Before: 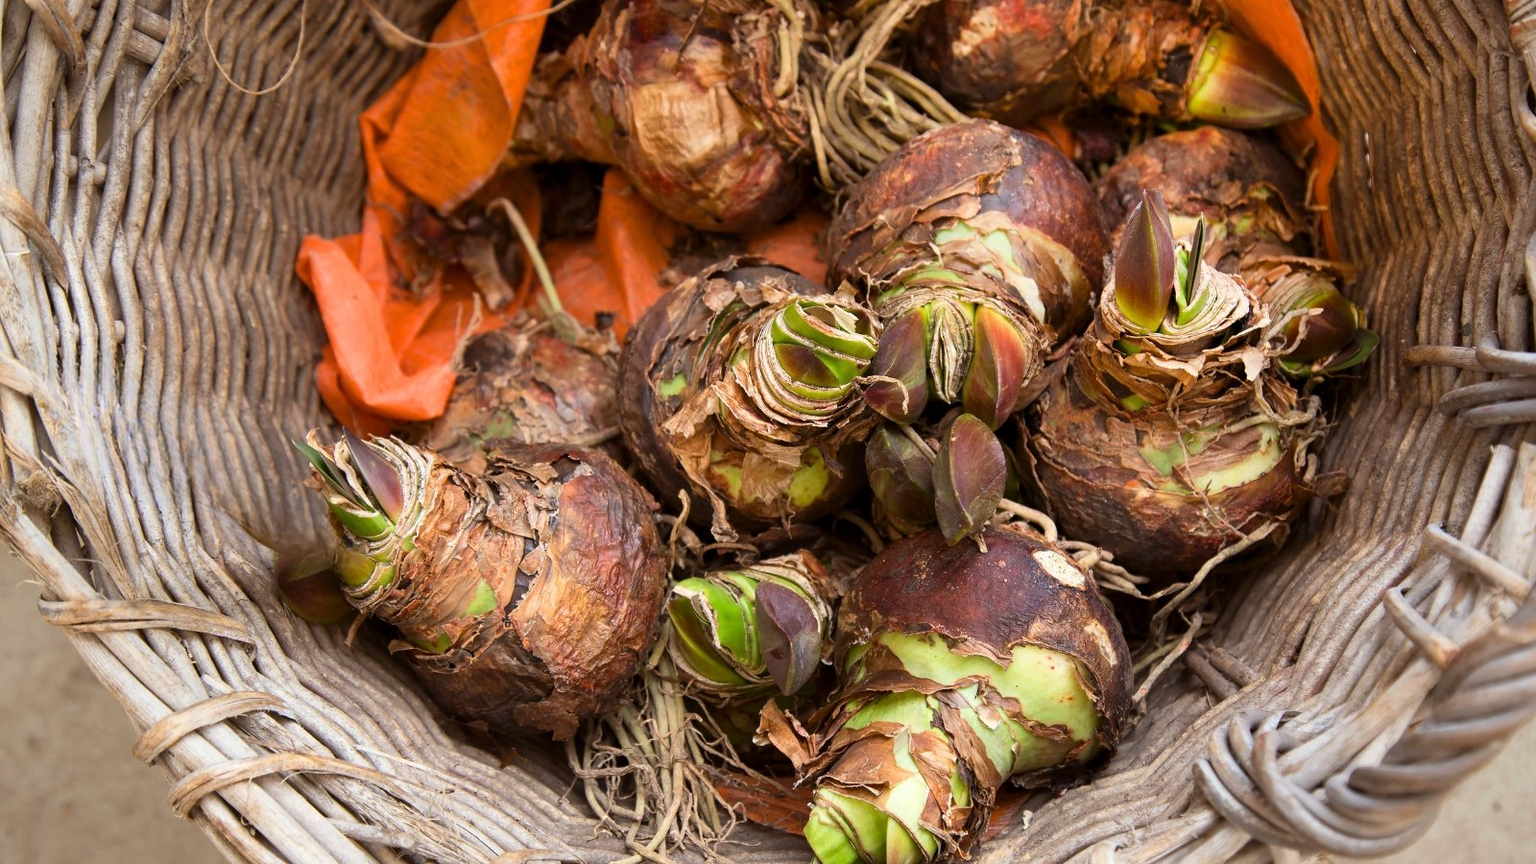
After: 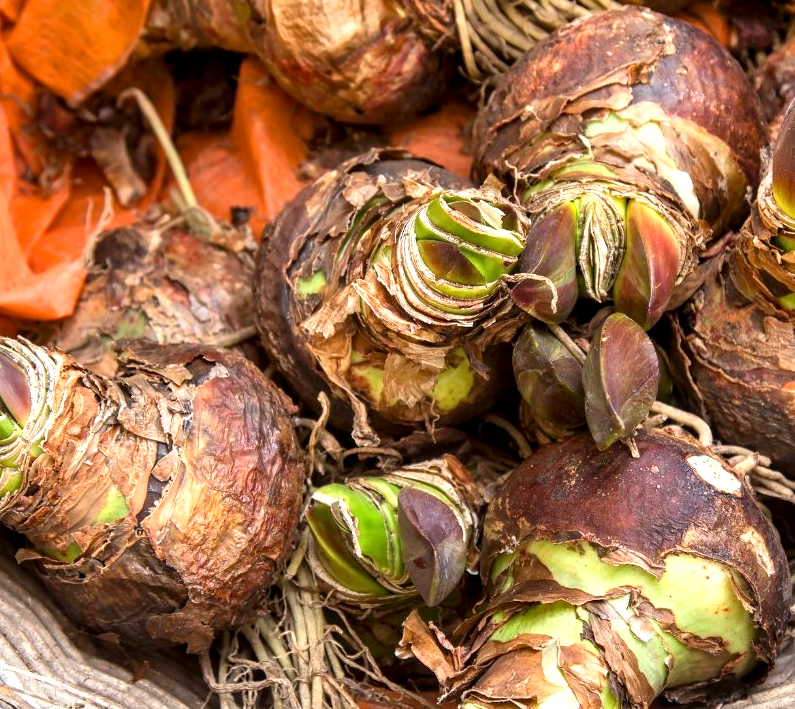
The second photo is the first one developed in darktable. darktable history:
exposure: black level correction 0.001, exposure 0.5 EV, compensate exposure bias true, compensate highlight preservation false
local contrast: on, module defaults
crop and rotate: angle 0.012°, left 24.341%, top 13.147%, right 25.93%, bottom 7.965%
